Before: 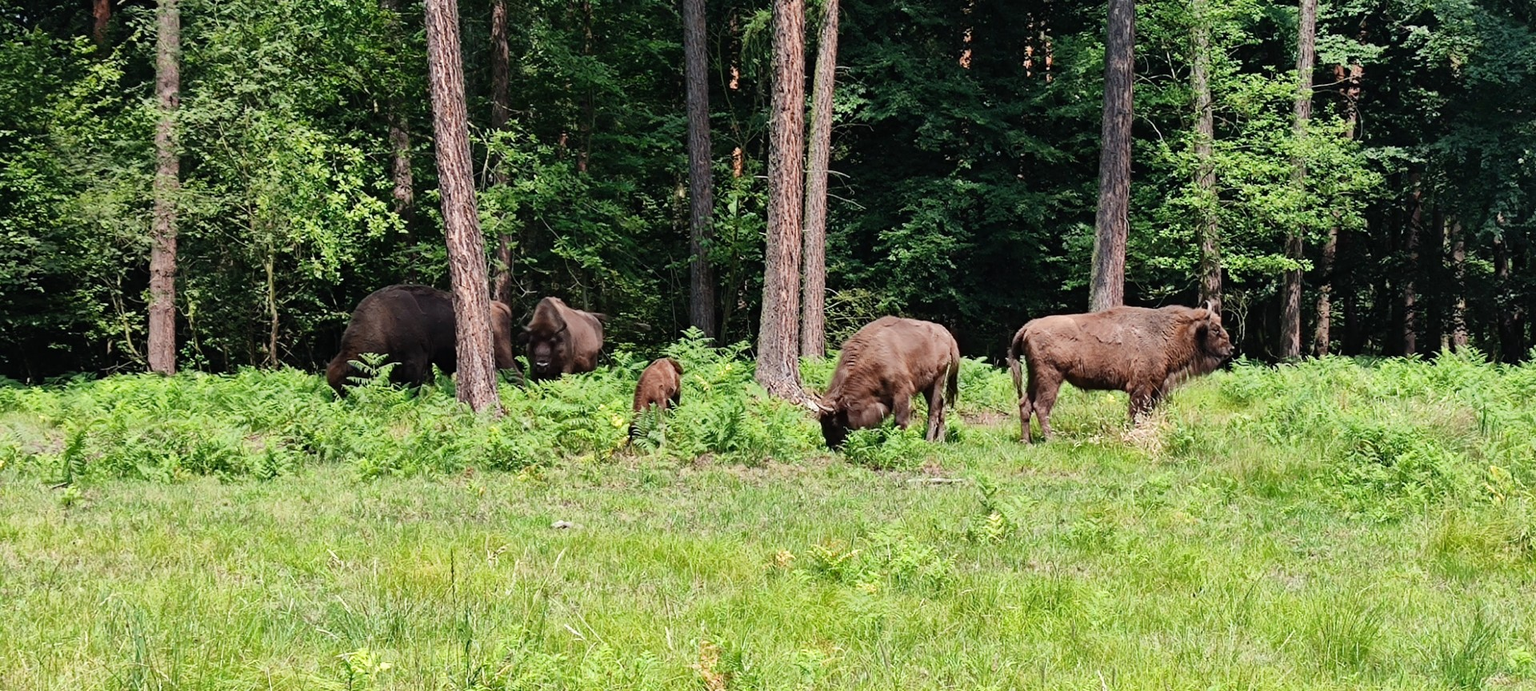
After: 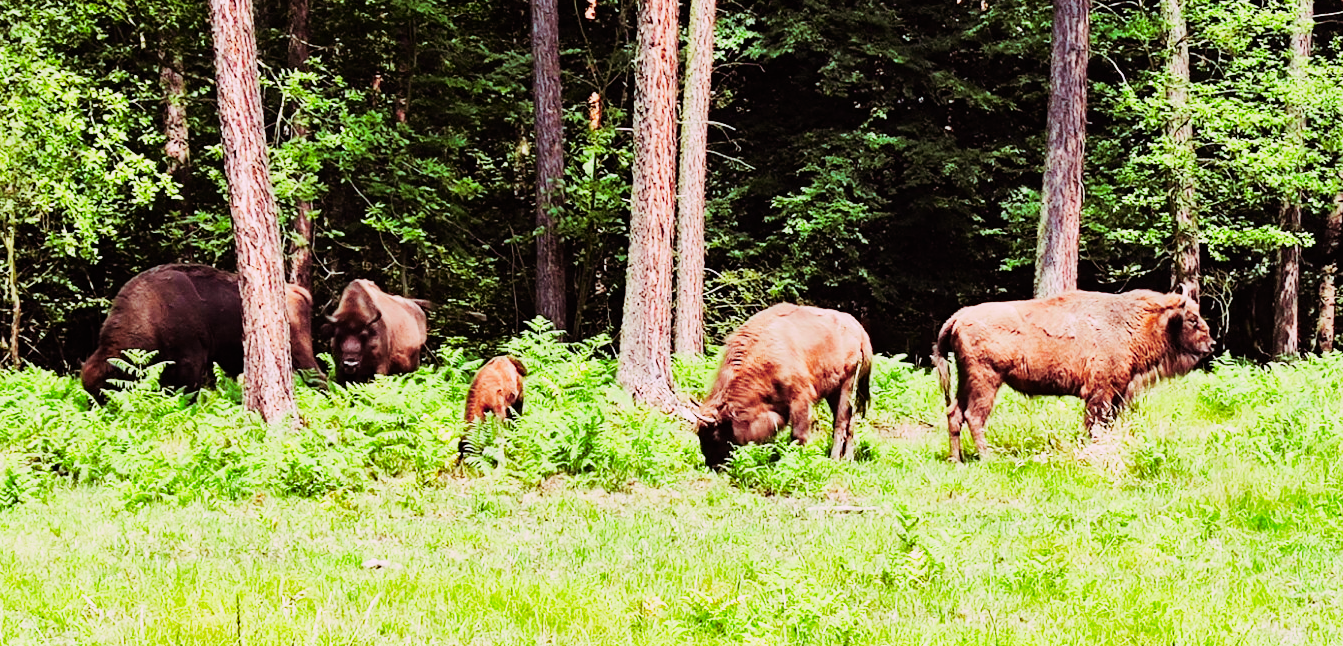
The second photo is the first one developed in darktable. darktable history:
sigmoid: contrast 1.6, skew -0.2, preserve hue 0%, red attenuation 0.1, red rotation 0.035, green attenuation 0.1, green rotation -0.017, blue attenuation 0.15, blue rotation -0.052, base primaries Rec2020
split-toning: highlights › hue 298.8°, highlights › saturation 0.73, compress 41.76%
exposure: black level correction 0, exposure 1.2 EV, compensate exposure bias true, compensate highlight preservation false
crop and rotate: left 17.046%, top 10.659%, right 12.989%, bottom 14.553%
color correction: saturation 1.8
